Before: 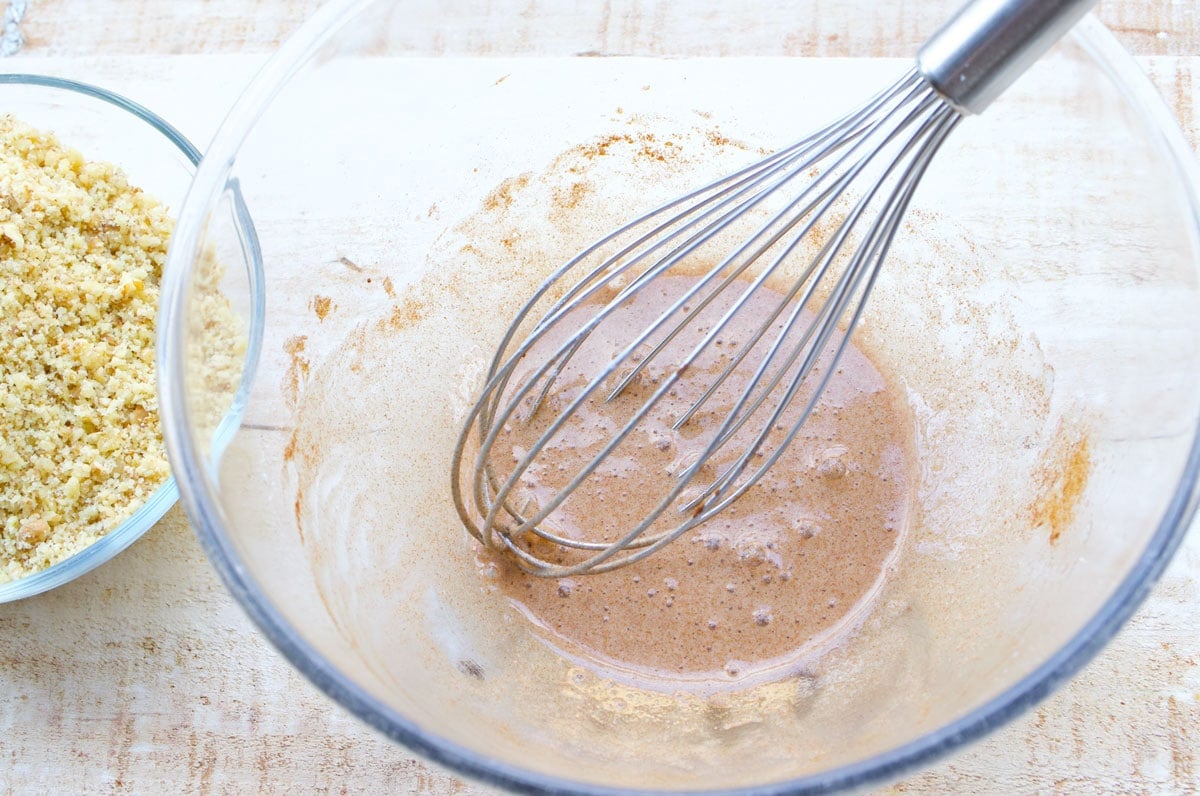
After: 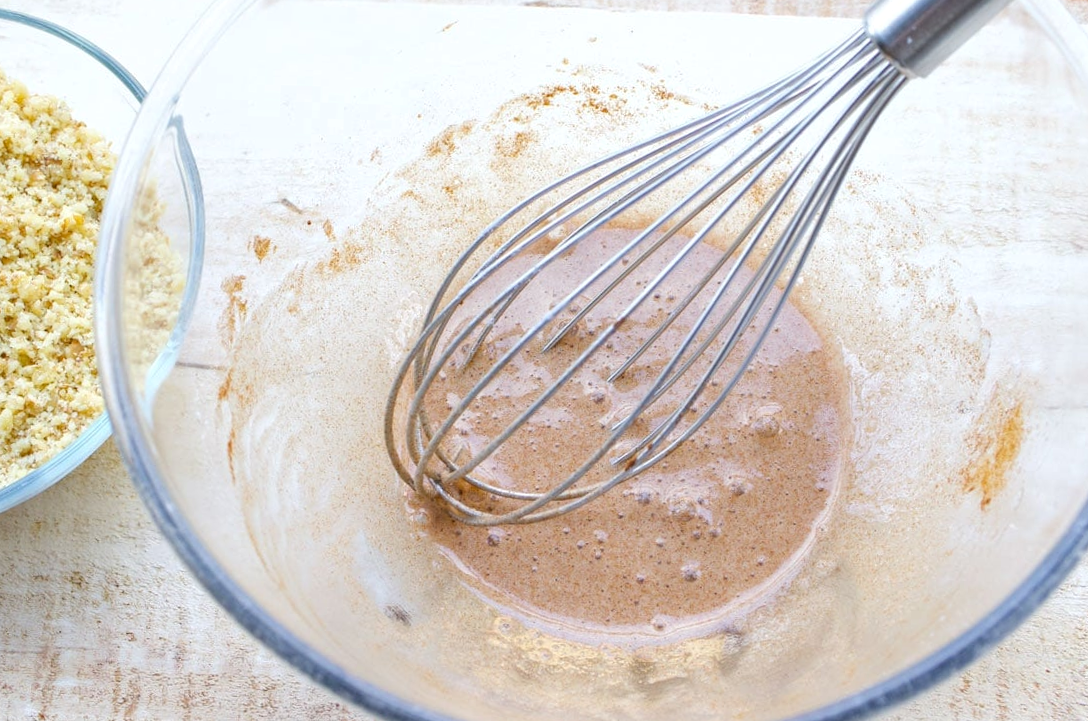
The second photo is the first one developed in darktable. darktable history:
crop and rotate: angle -1.96°, left 3.097%, top 4.154%, right 1.586%, bottom 0.529%
local contrast: highlights 100%, shadows 100%, detail 120%, midtone range 0.2
